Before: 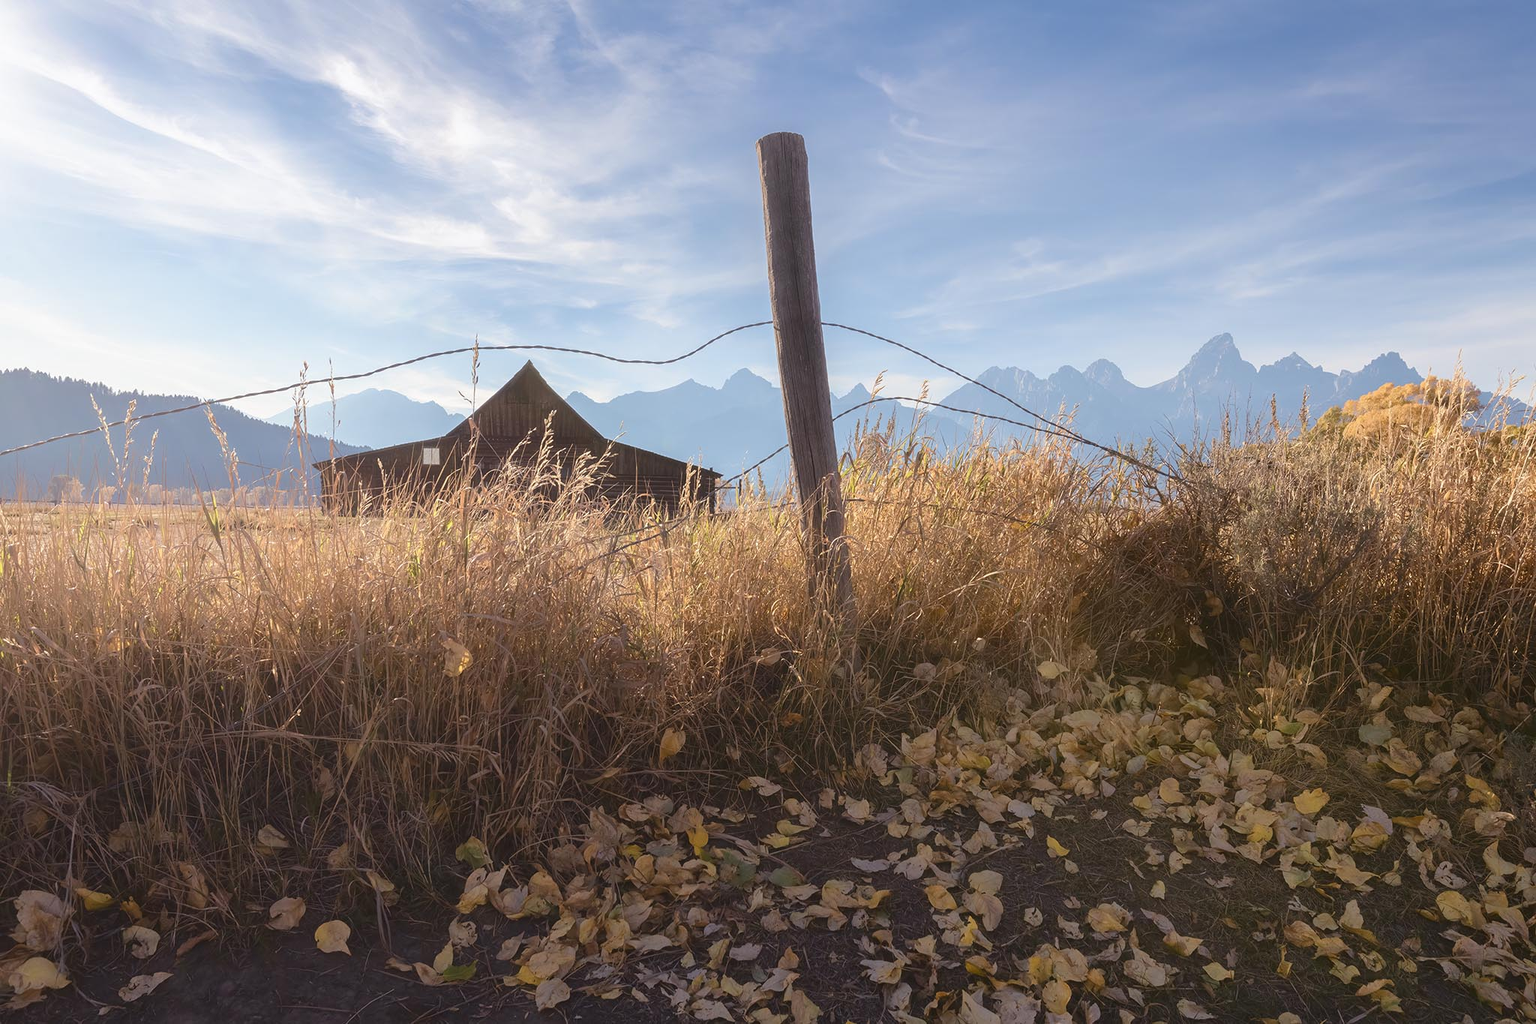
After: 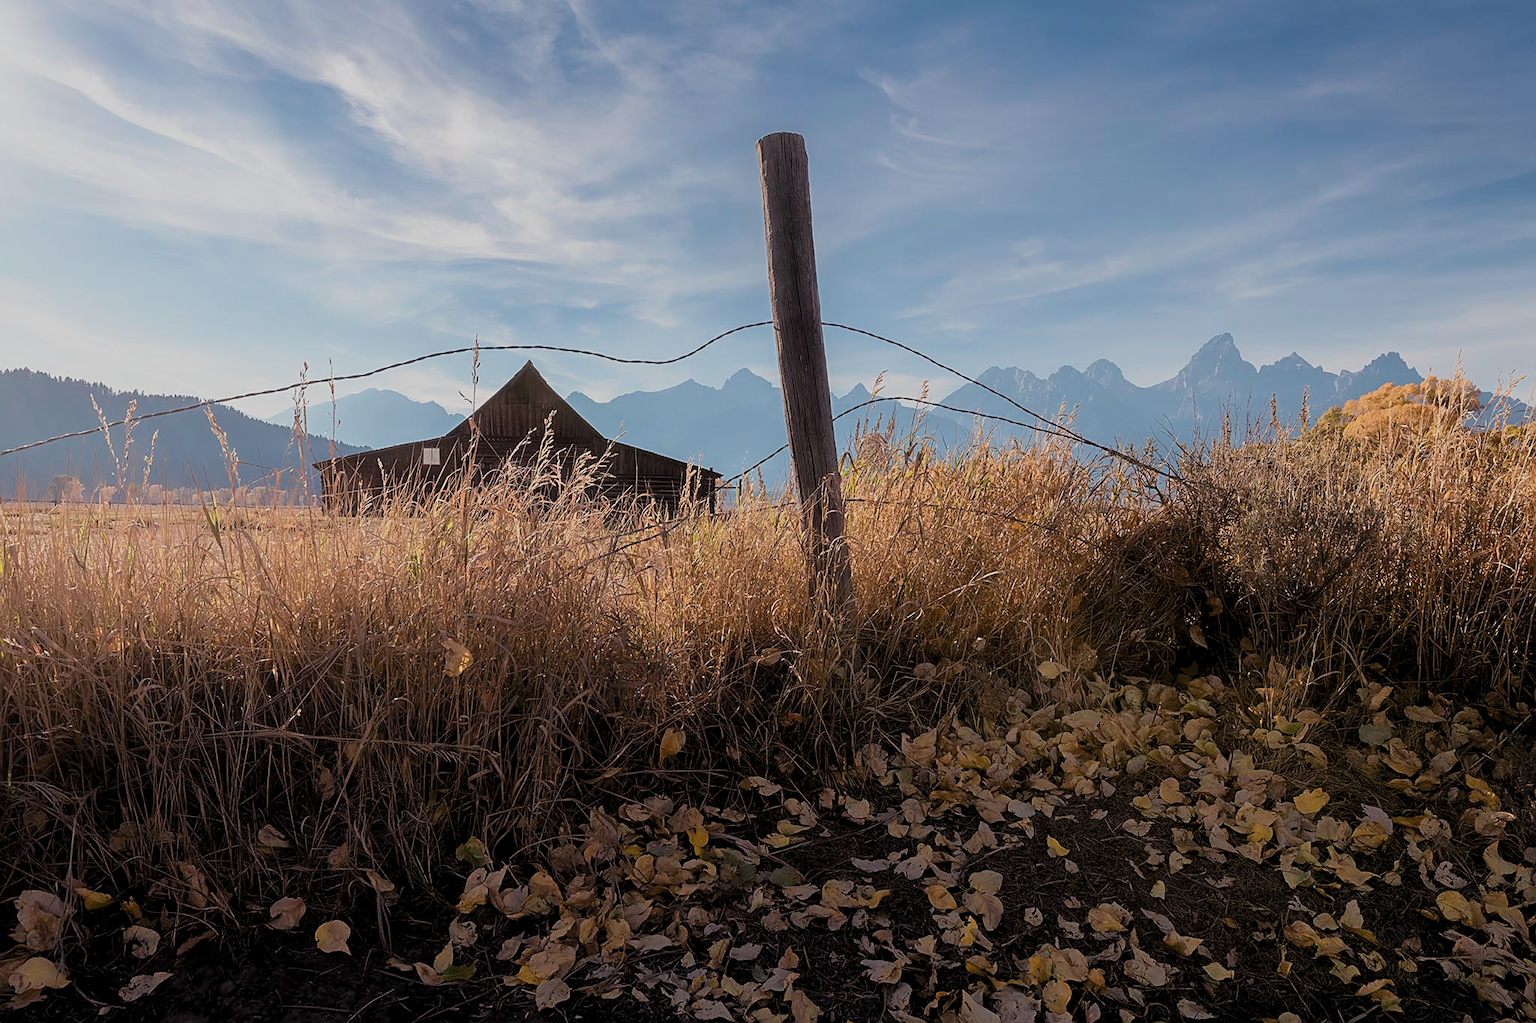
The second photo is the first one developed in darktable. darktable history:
contrast brightness saturation: contrast -0.11
sharpen: on, module defaults
levels: levels [0.116, 0.574, 1]
filmic rgb: black relative exposure -14.19 EV, white relative exposure 3.39 EV, hardness 7.89, preserve chrominance max RGB
exposure: black level correction 0.009, compensate highlight preservation false
